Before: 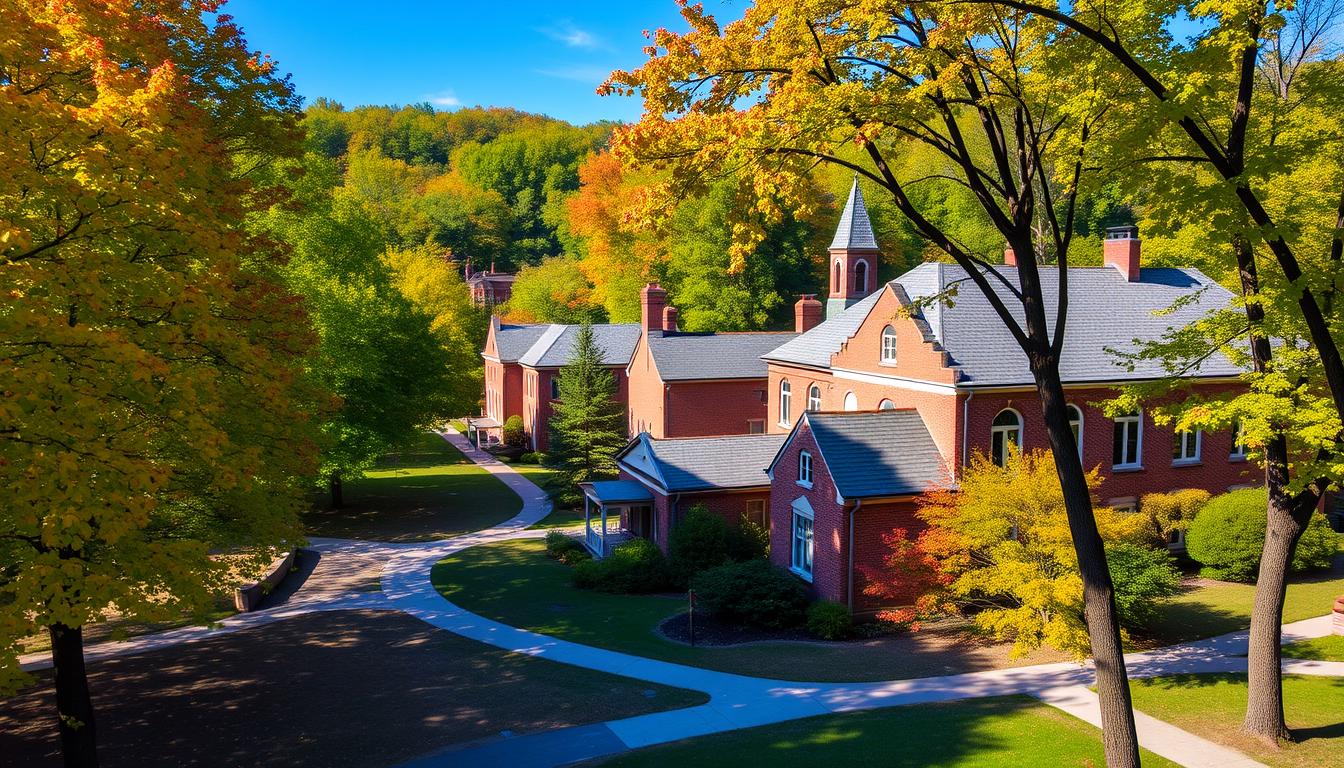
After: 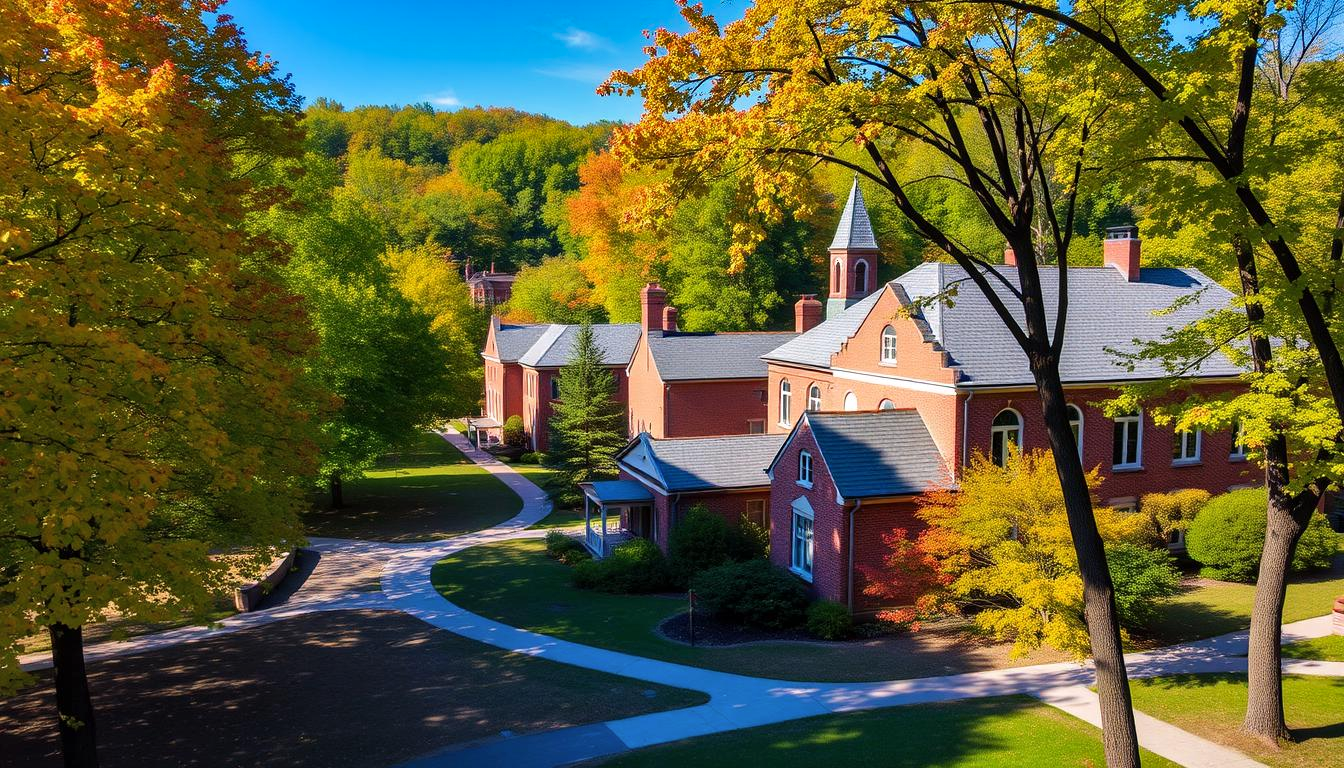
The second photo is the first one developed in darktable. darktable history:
bloom: size 3%, threshold 100%, strength 0%
shadows and highlights: shadows 24.5, highlights -78.15, soften with gaussian
